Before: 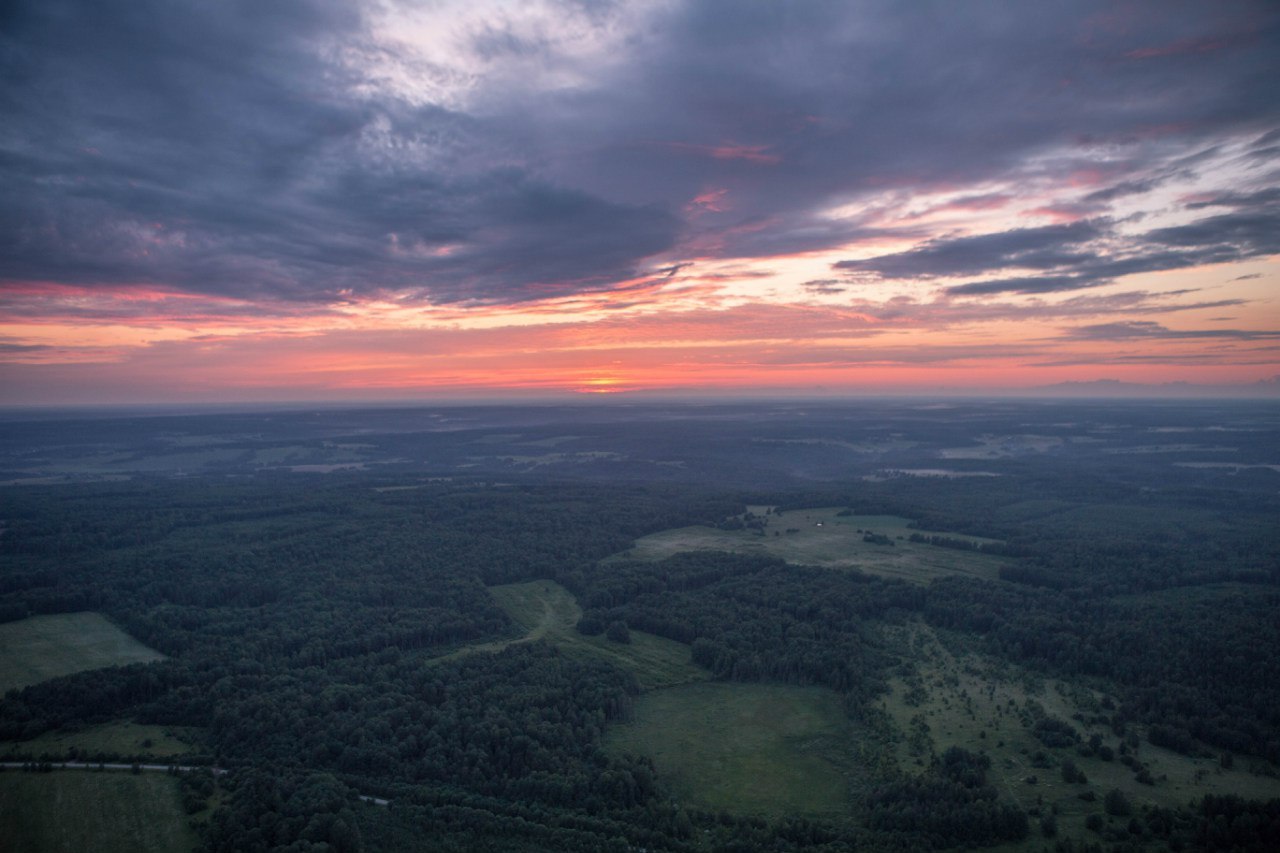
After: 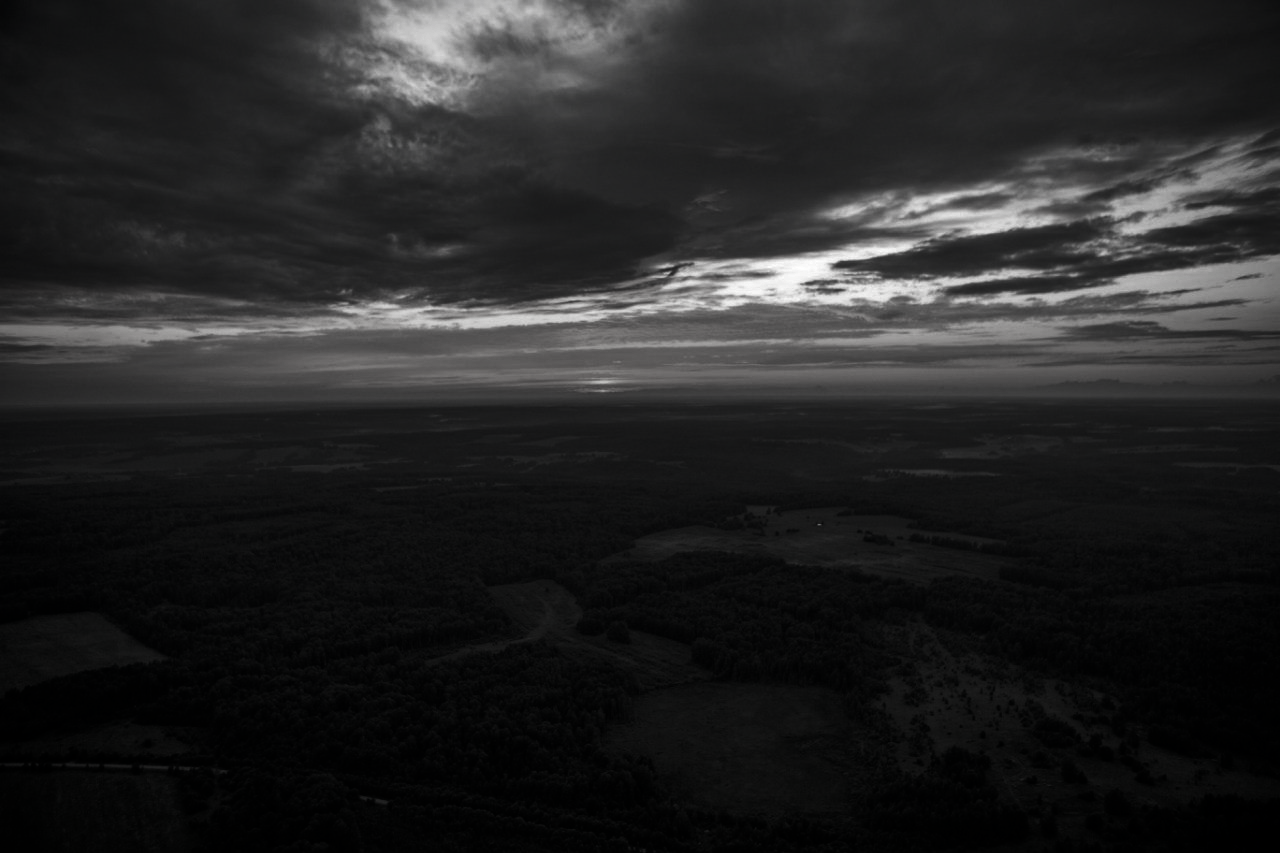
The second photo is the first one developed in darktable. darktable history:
haze removal: compatibility mode true, adaptive false
contrast brightness saturation: contrast -0.037, brightness -0.581, saturation -0.982
